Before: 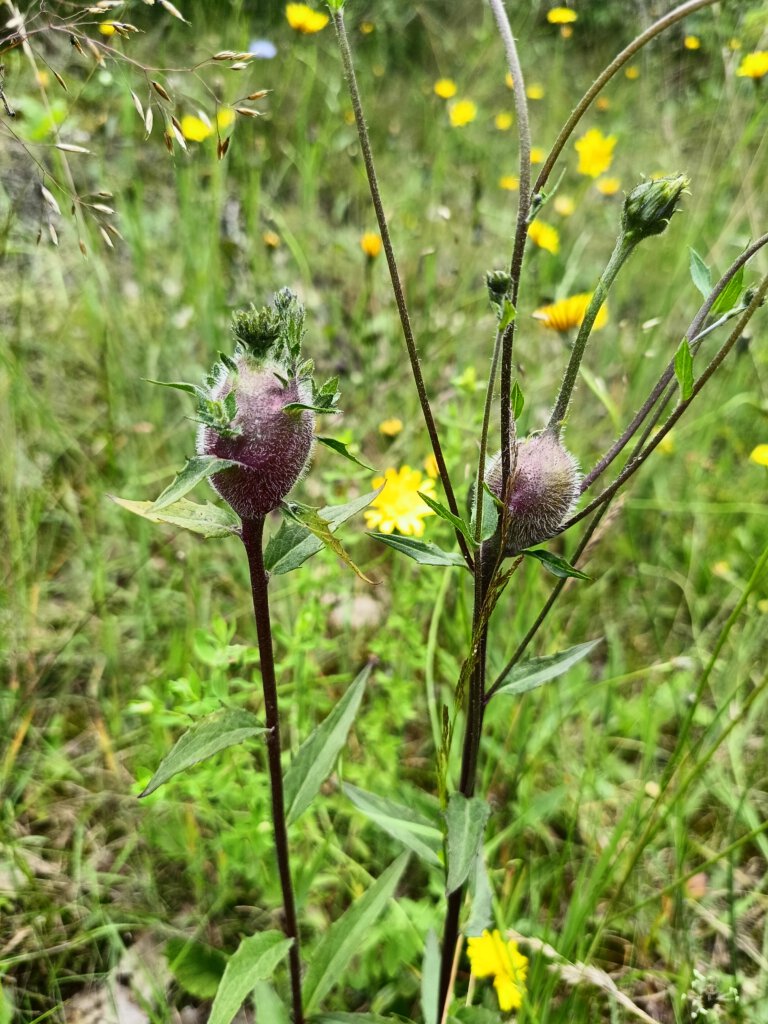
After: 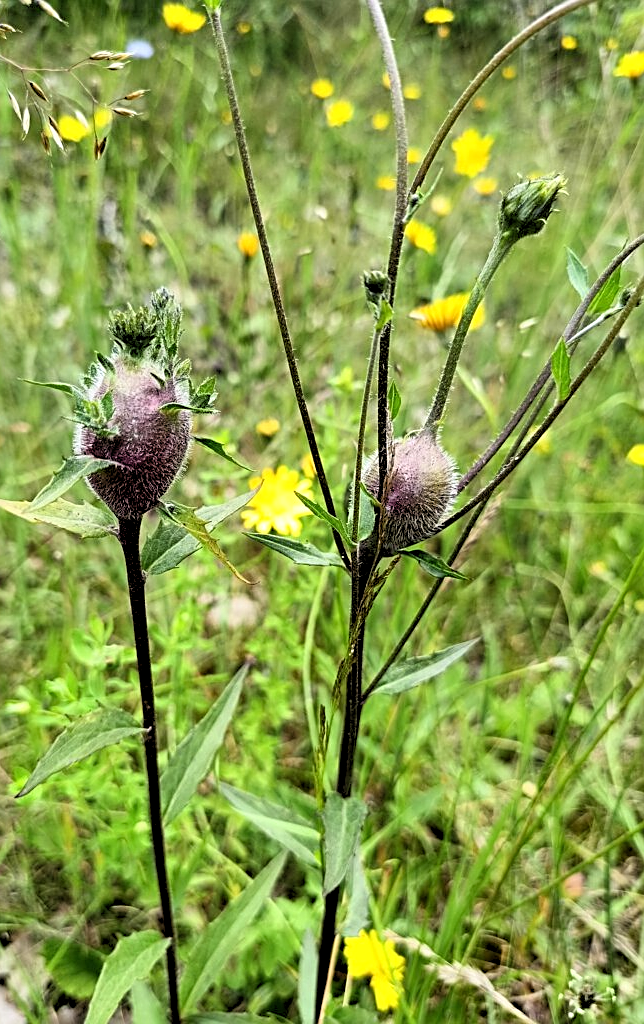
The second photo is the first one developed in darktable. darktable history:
crop: left 16.145%
rgb levels: levels [[0.013, 0.434, 0.89], [0, 0.5, 1], [0, 0.5, 1]]
sharpen: on, module defaults
